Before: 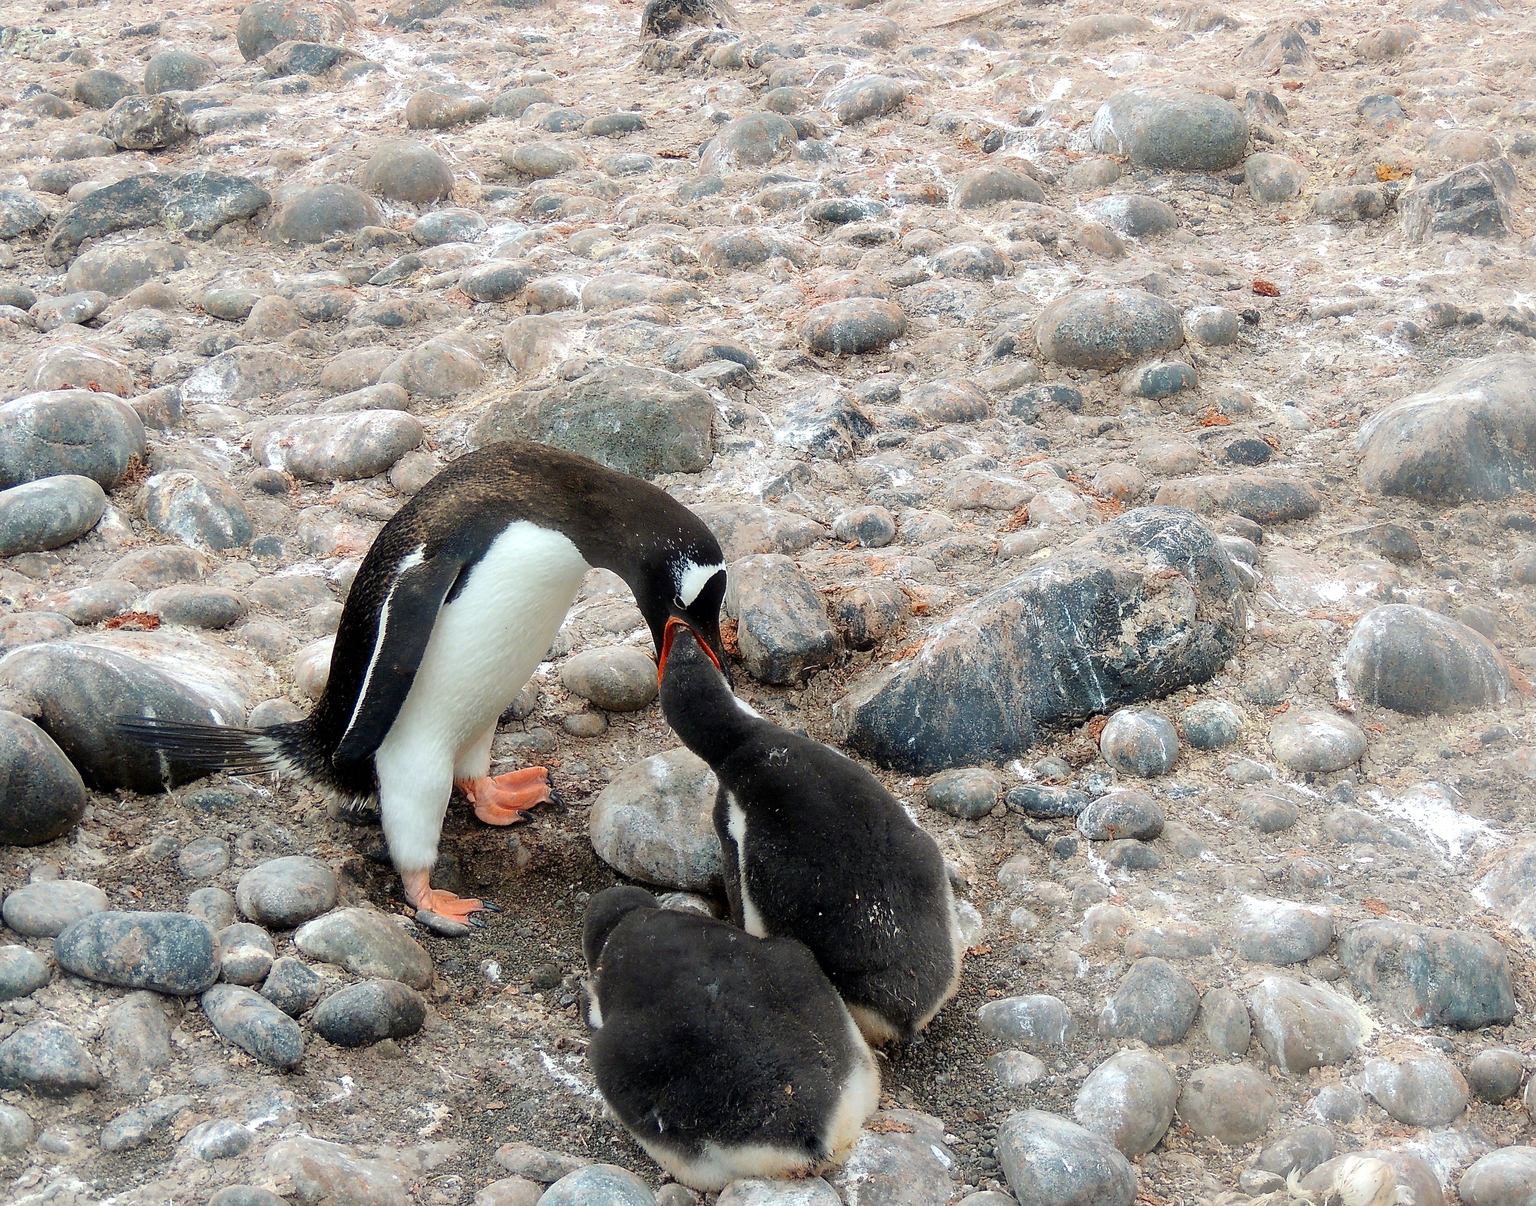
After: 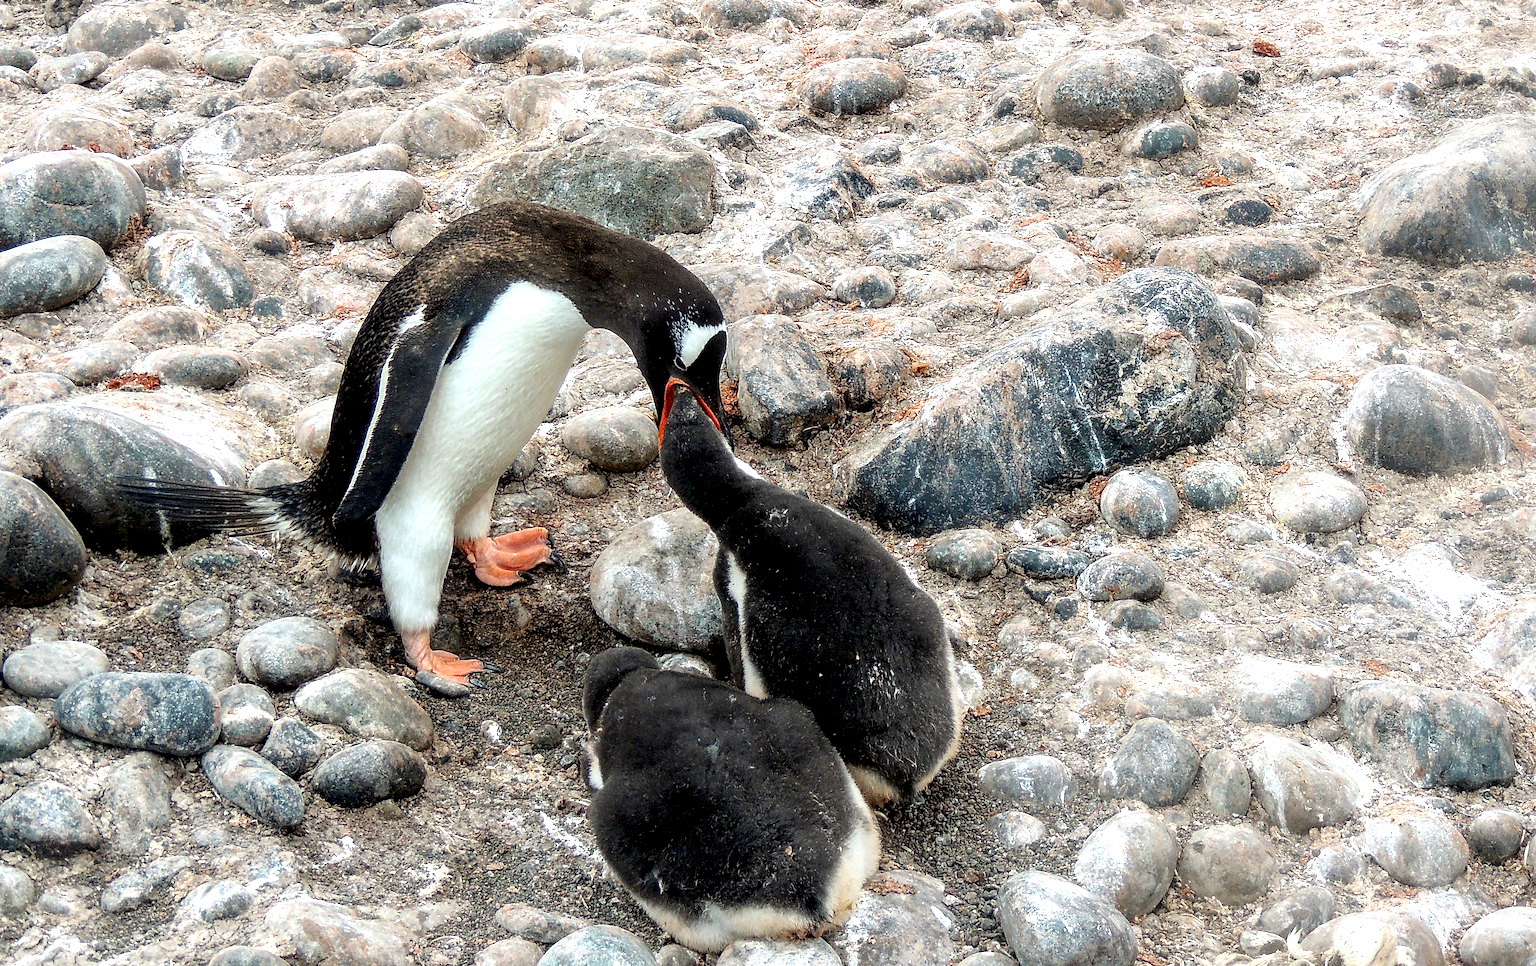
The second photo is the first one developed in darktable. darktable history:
local contrast: highlights 60%, shadows 60%, detail 160%
crop and rotate: top 19.897%
exposure: exposure 0.3 EV, compensate exposure bias true, compensate highlight preservation false
